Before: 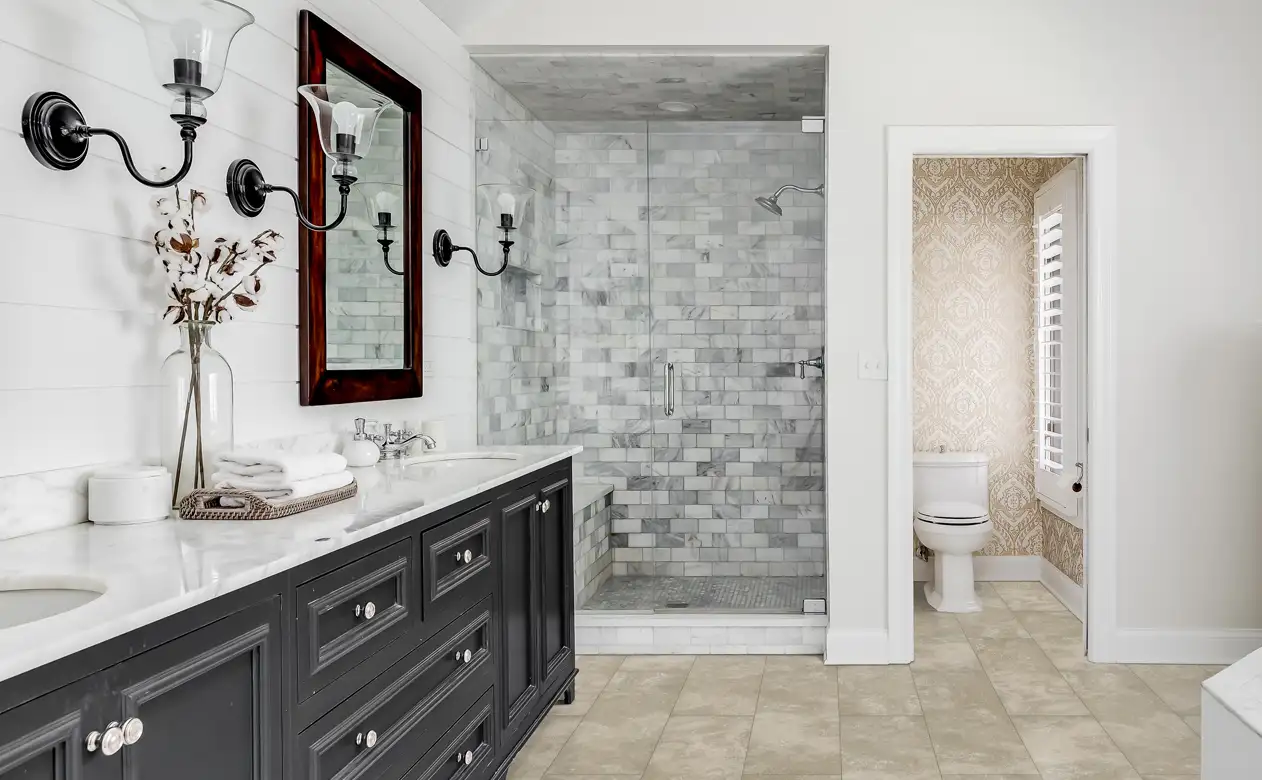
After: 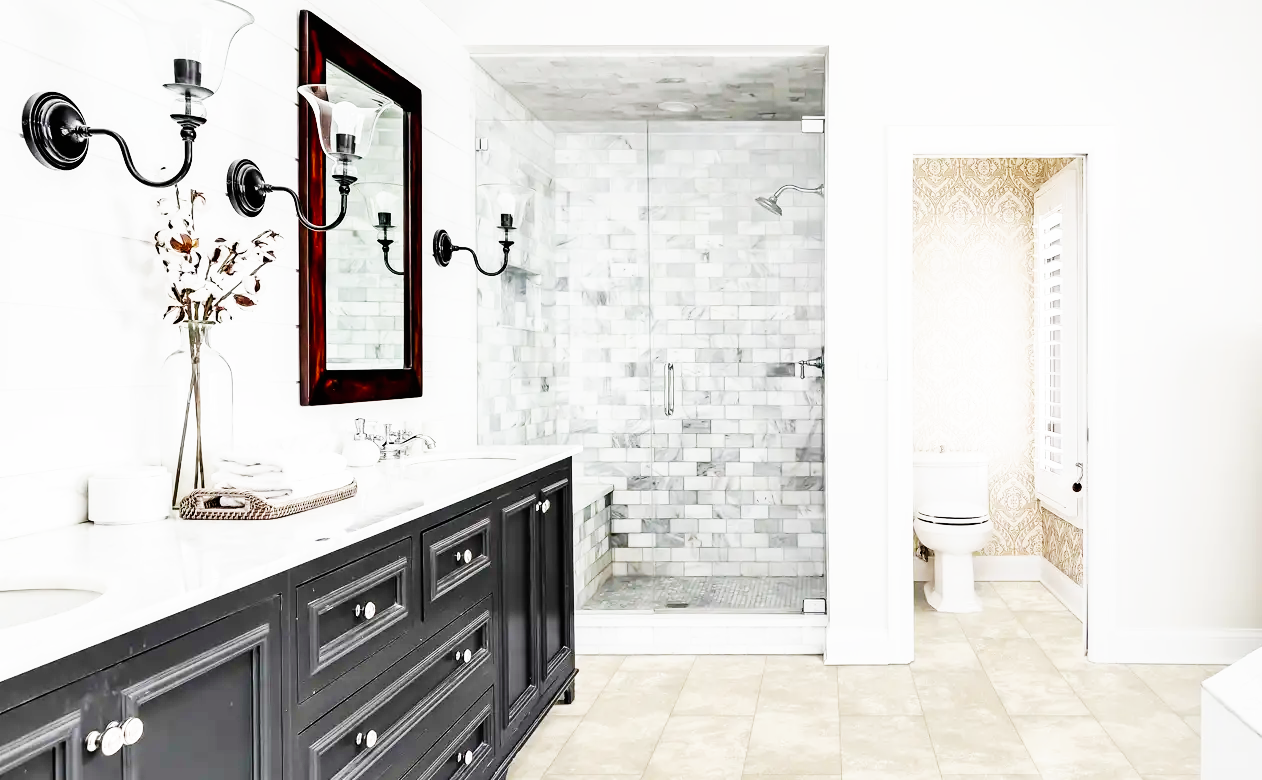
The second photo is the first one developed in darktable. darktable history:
base curve: curves: ch0 [(0, 0) (0.007, 0.004) (0.027, 0.03) (0.046, 0.07) (0.207, 0.54) (0.442, 0.872) (0.673, 0.972) (1, 1)], preserve colors none
contrast brightness saturation: saturation -0.05
